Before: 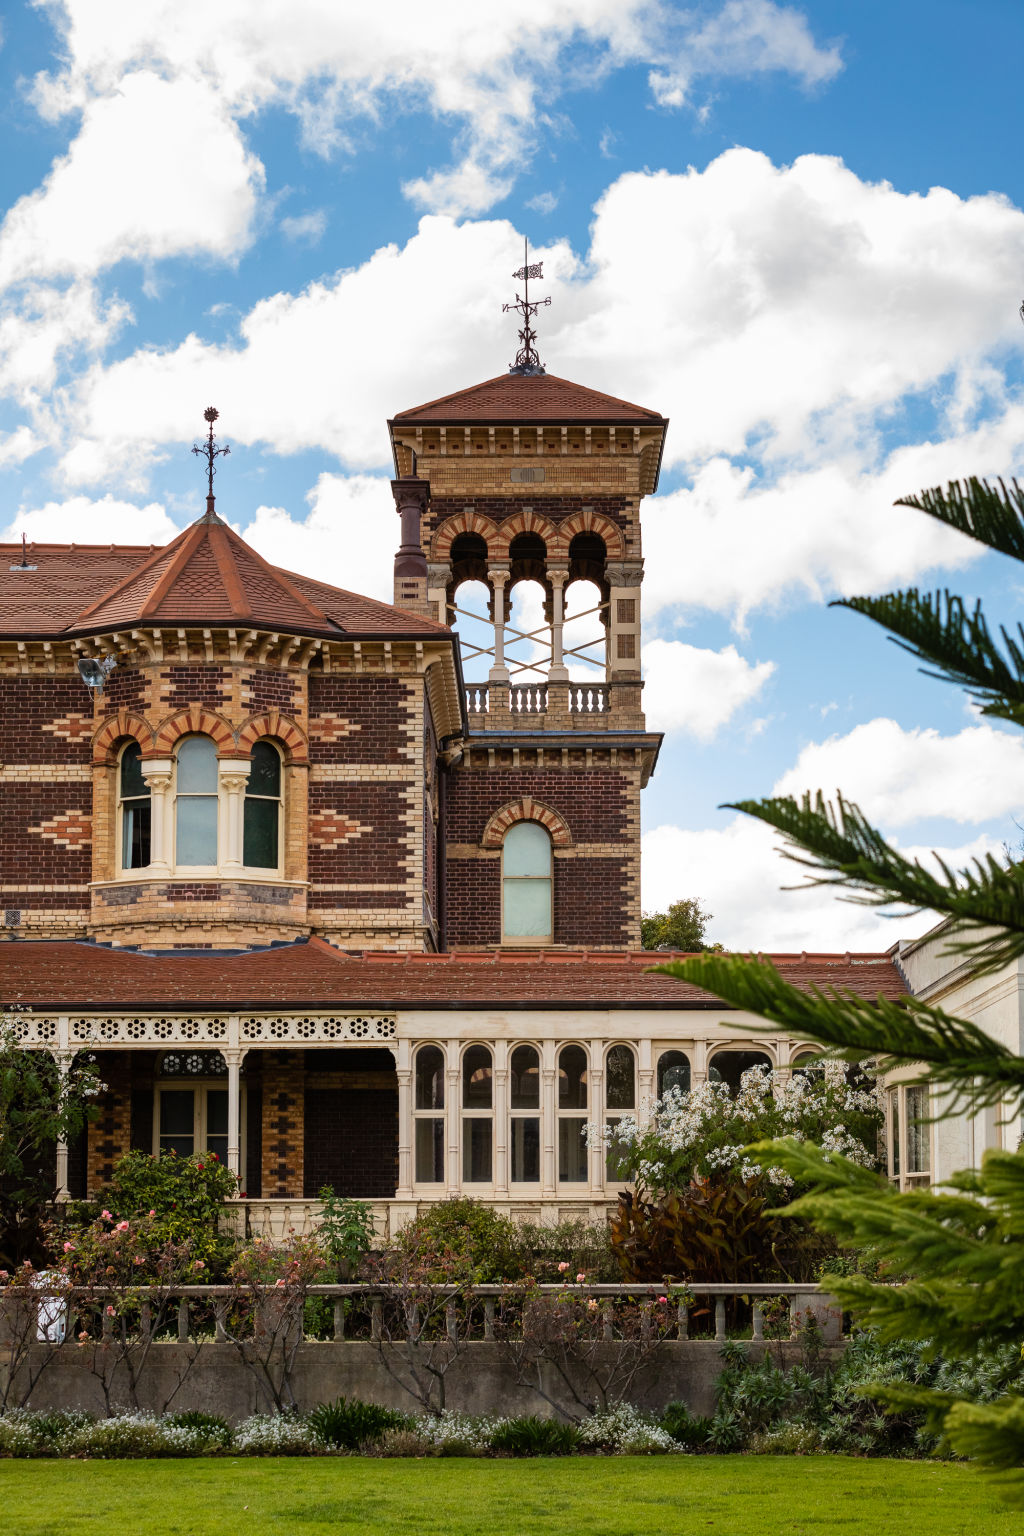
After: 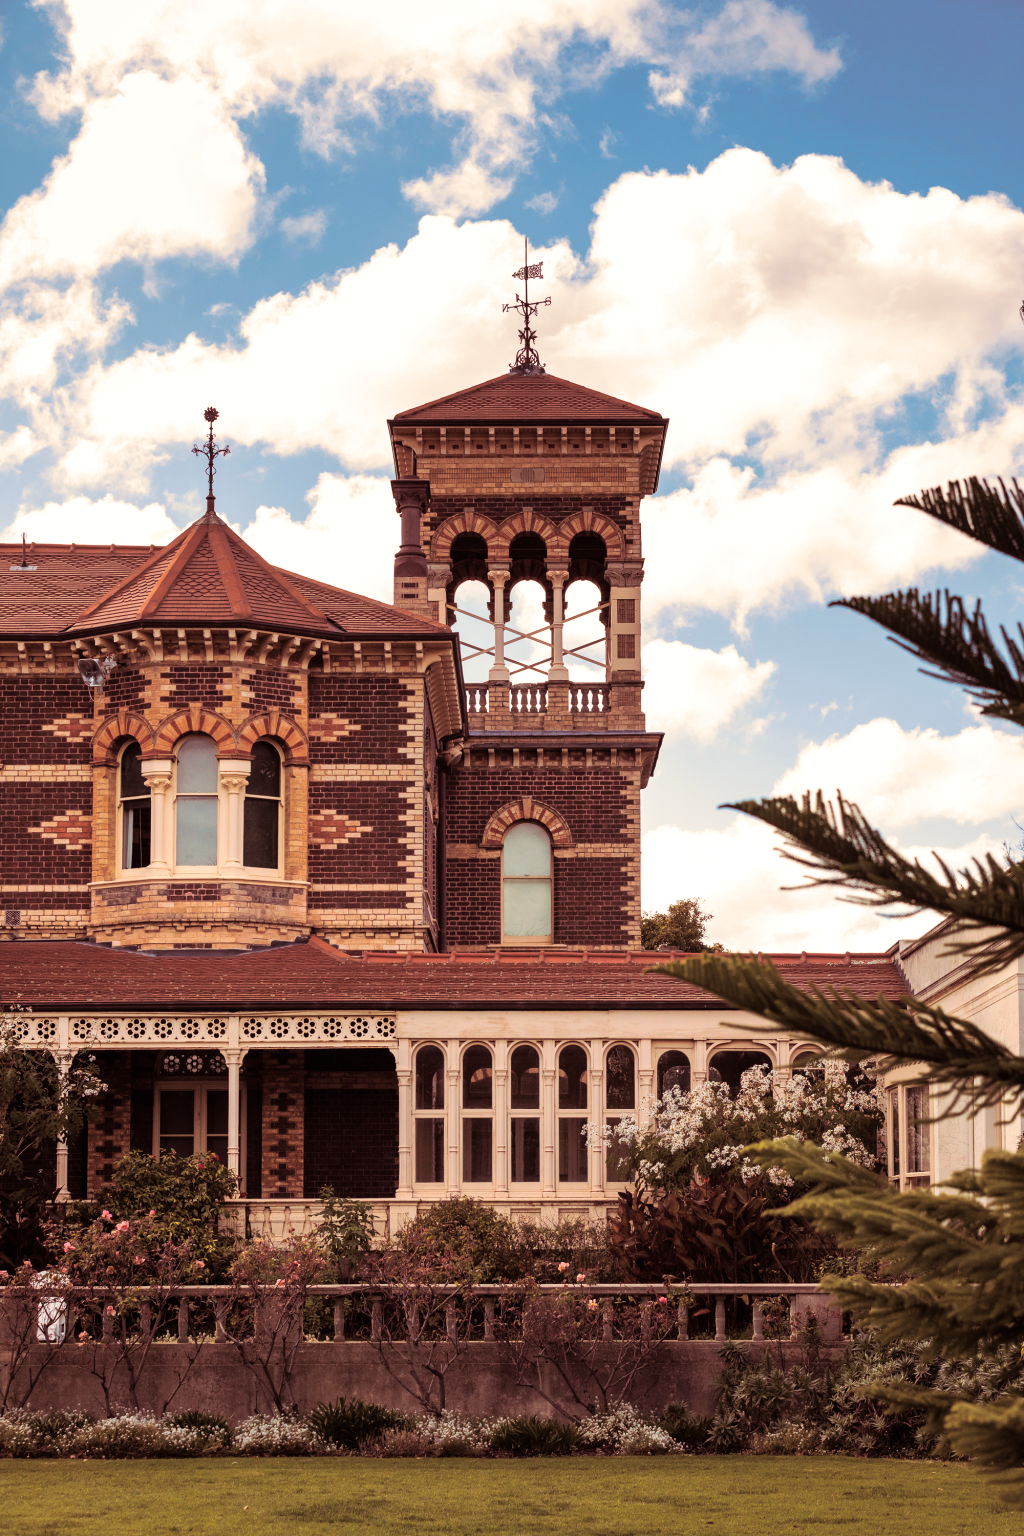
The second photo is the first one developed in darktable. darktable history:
white balance: red 1.127, blue 0.943
split-toning: on, module defaults
